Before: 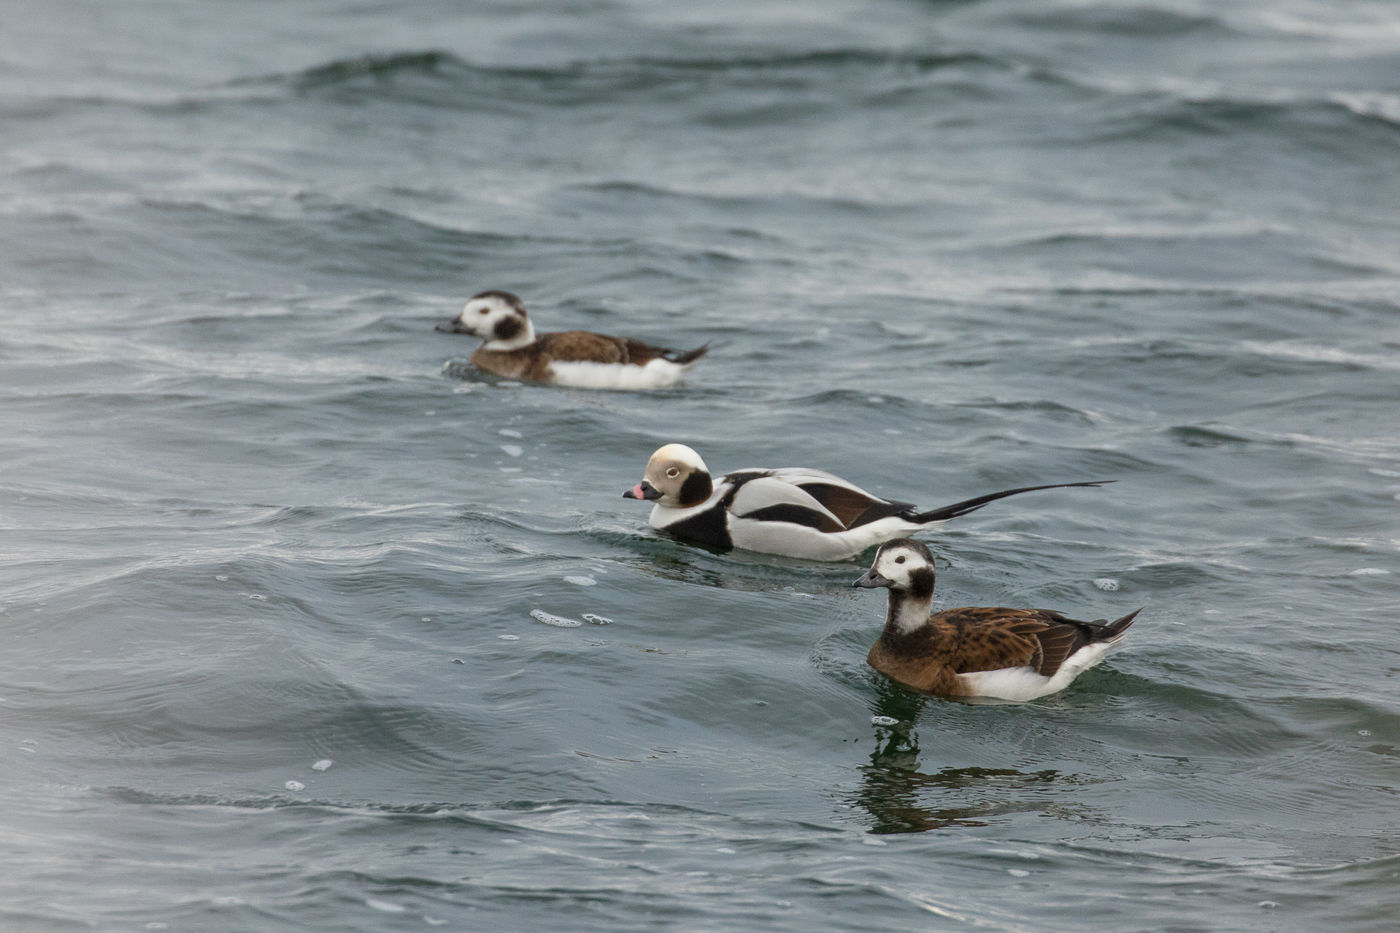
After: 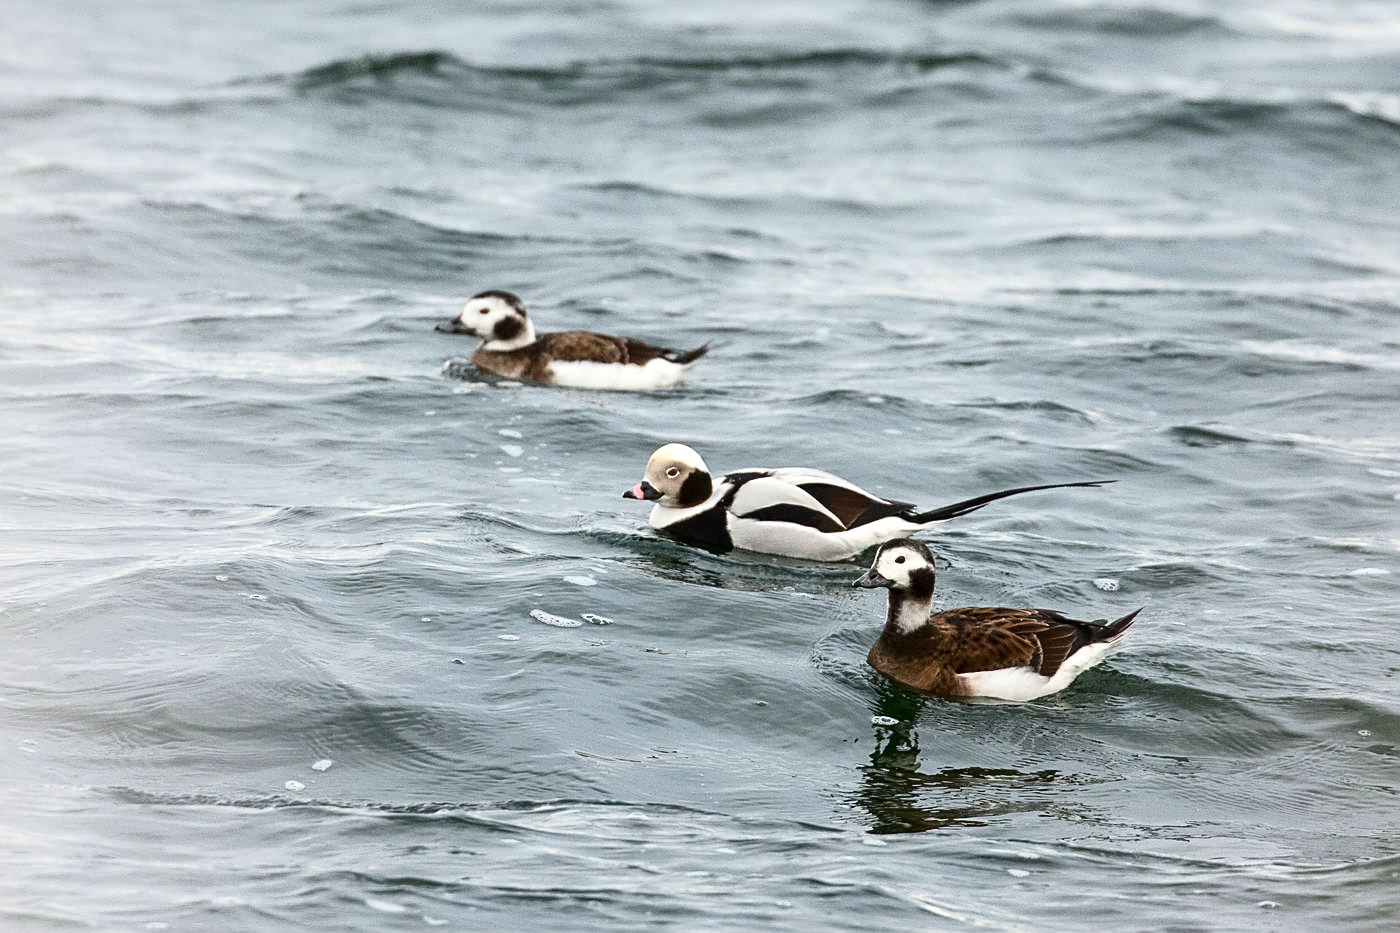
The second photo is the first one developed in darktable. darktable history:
contrast brightness saturation: contrast 0.274
exposure: black level correction 0.001, exposure 0.499 EV, compensate highlight preservation false
sharpen: amount 0.49
